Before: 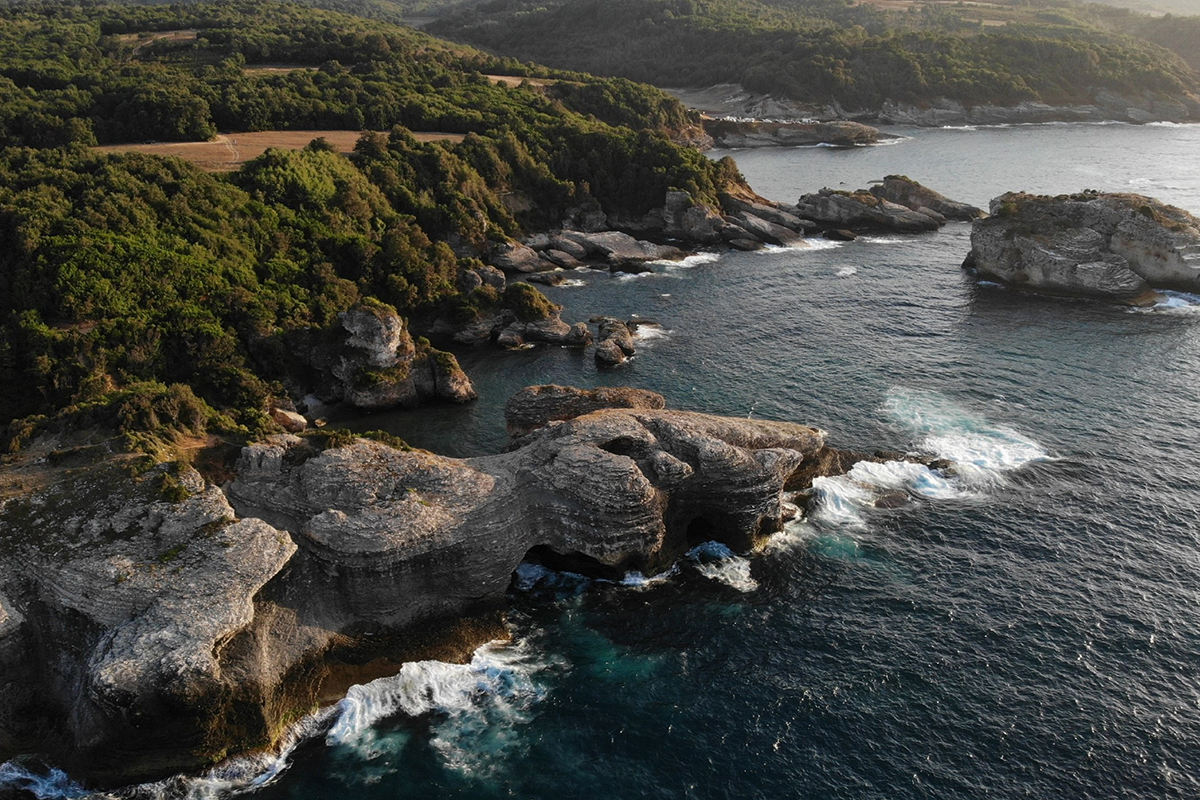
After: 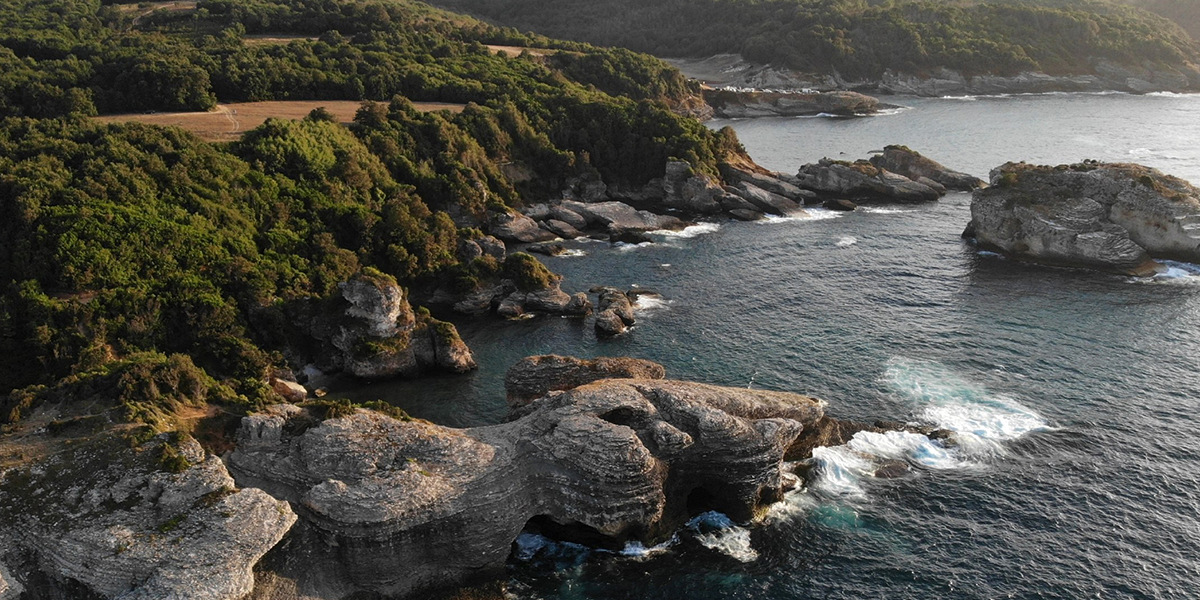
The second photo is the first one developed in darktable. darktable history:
exposure: exposure 0.133 EV, compensate highlight preservation false
crop: top 3.759%, bottom 21.239%
